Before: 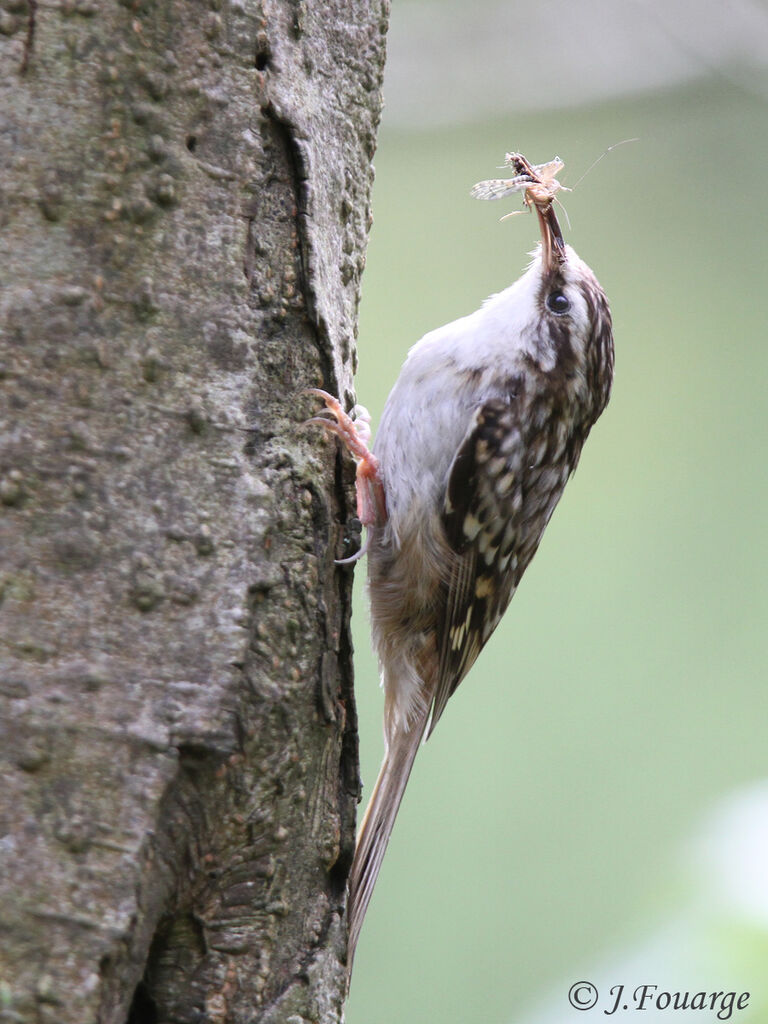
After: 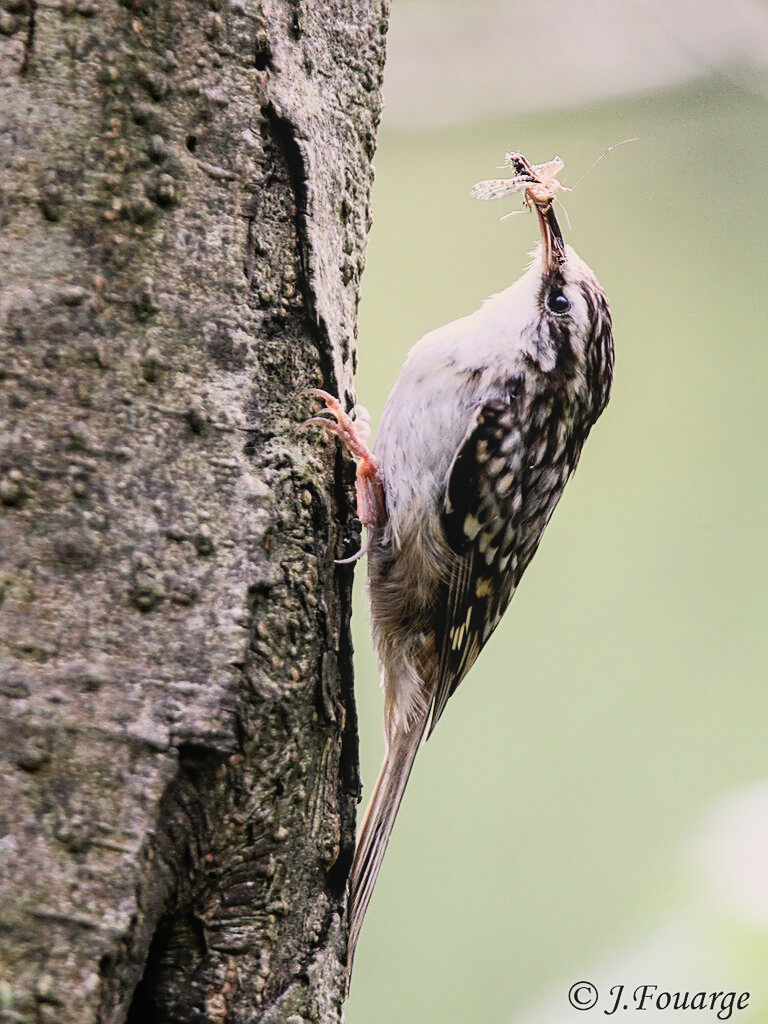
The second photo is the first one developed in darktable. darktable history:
sharpen: on, module defaults
filmic rgb: black relative exposure -7.65 EV, white relative exposure 4.56 EV, threshold 2.95 EV, hardness 3.61, contrast 1.26, enable highlight reconstruction true
color balance rgb: highlights gain › chroma 2.996%, highlights gain › hue 60.09°, linear chroma grading › shadows 31.682%, linear chroma grading › global chroma -2.583%, linear chroma grading › mid-tones 4.134%, perceptual saturation grading › global saturation 0.906%, perceptual brilliance grading › highlights 15.874%, perceptual brilliance grading › mid-tones 6.394%, perceptual brilliance grading › shadows -15.772%
local contrast: detail 109%
